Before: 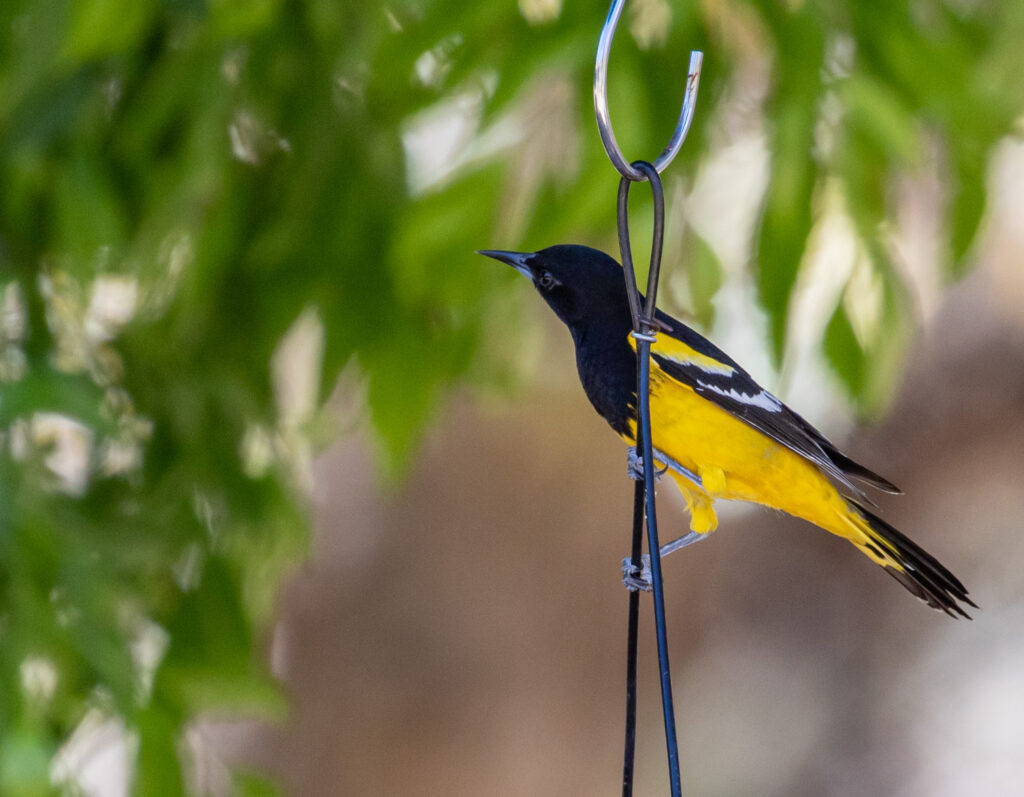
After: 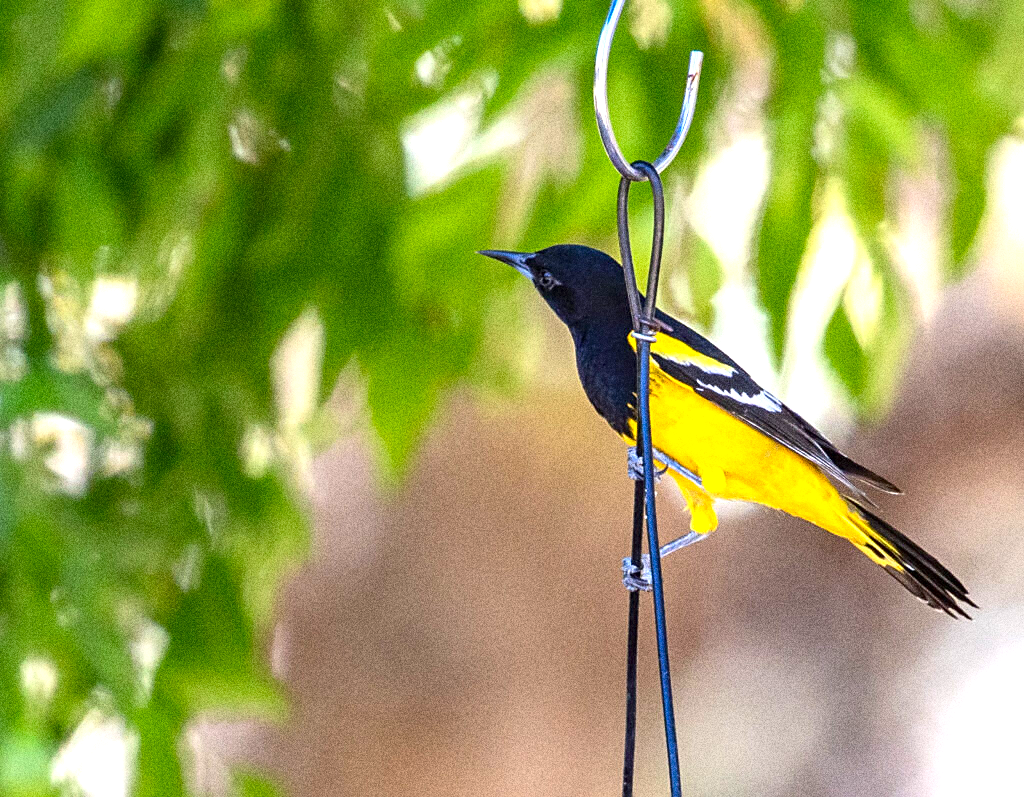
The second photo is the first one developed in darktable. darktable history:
sharpen: on, module defaults
contrast brightness saturation: contrast 0.04, saturation 0.16
exposure: compensate exposure bias true, compensate highlight preservation false
grain: coarseness 14.49 ISO, strength 48.04%, mid-tones bias 35%
